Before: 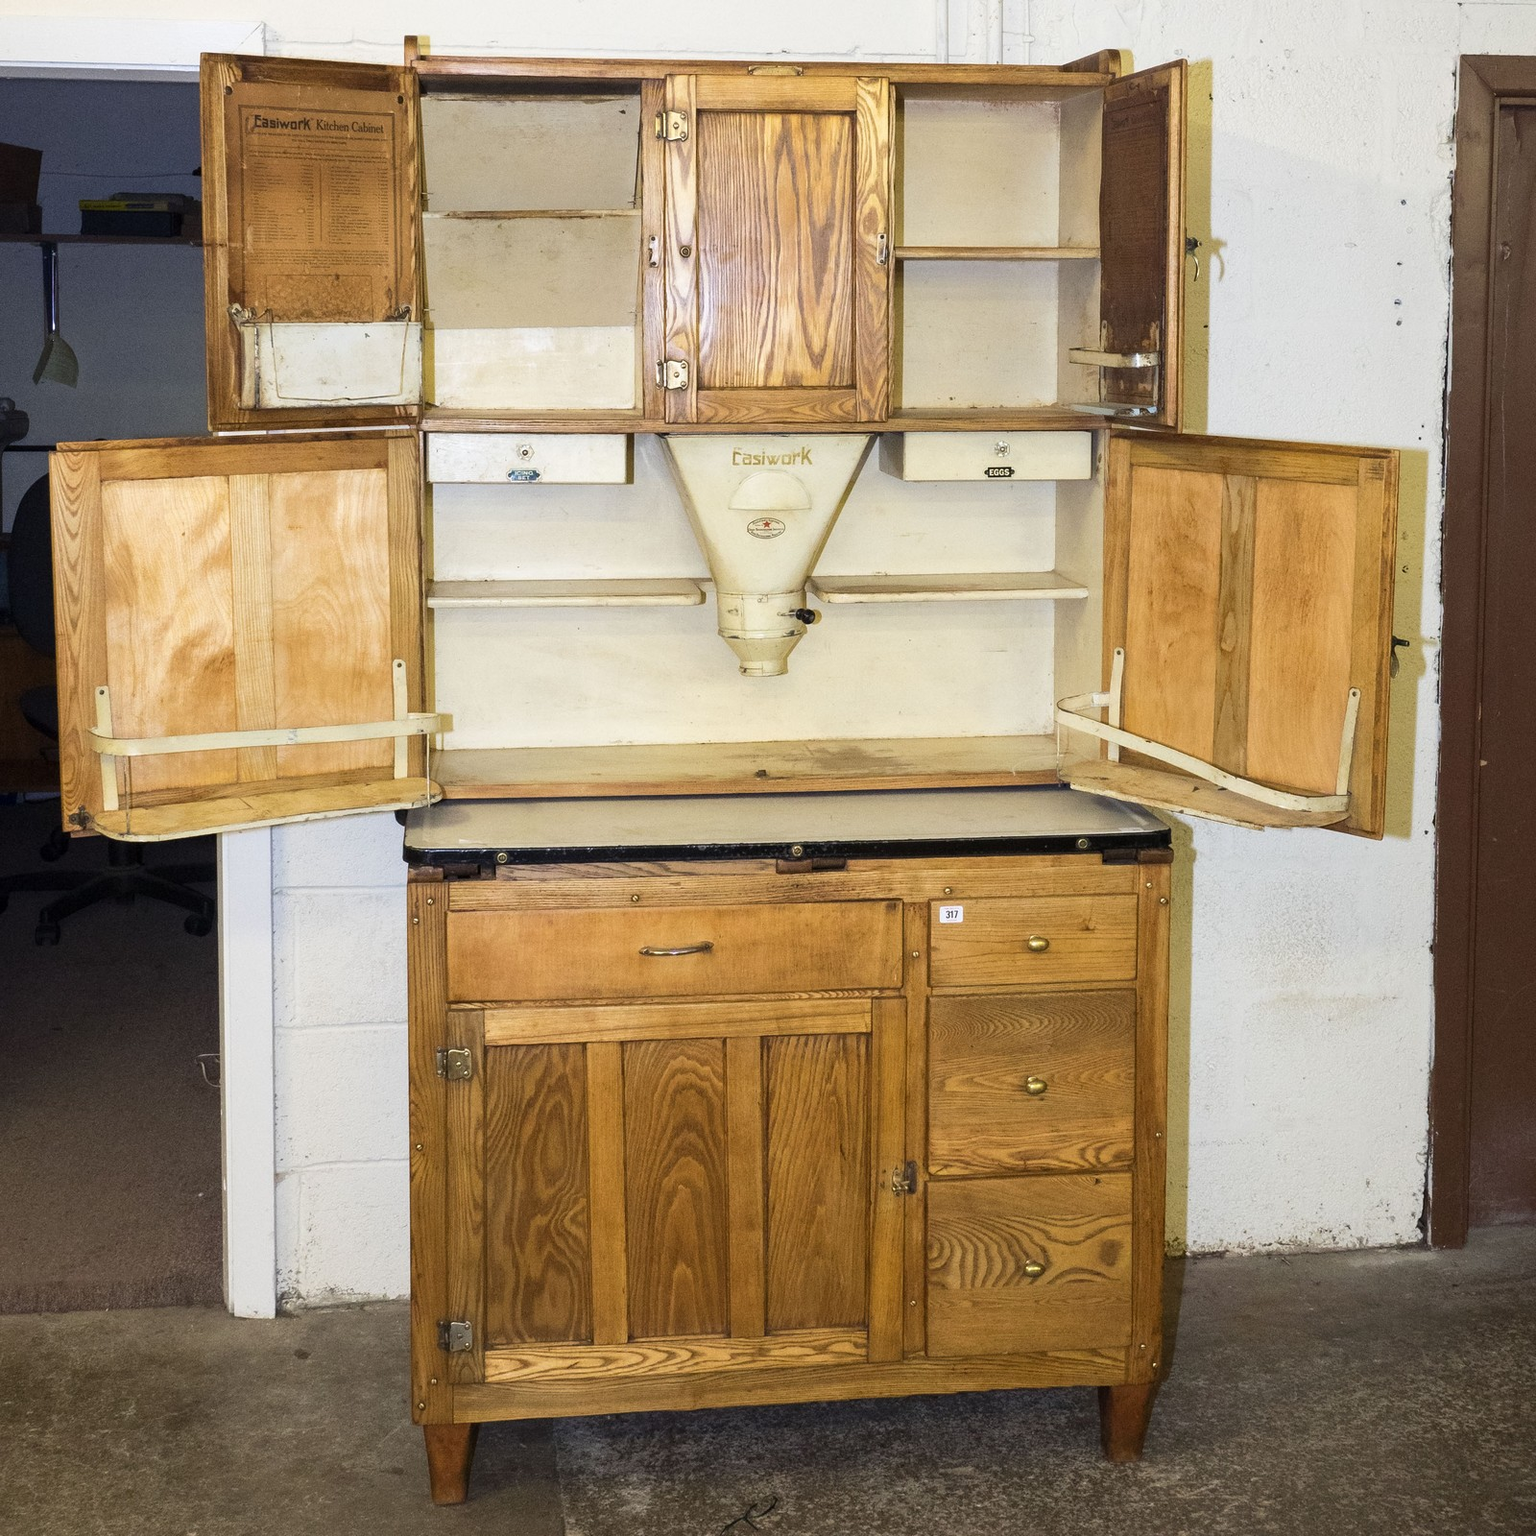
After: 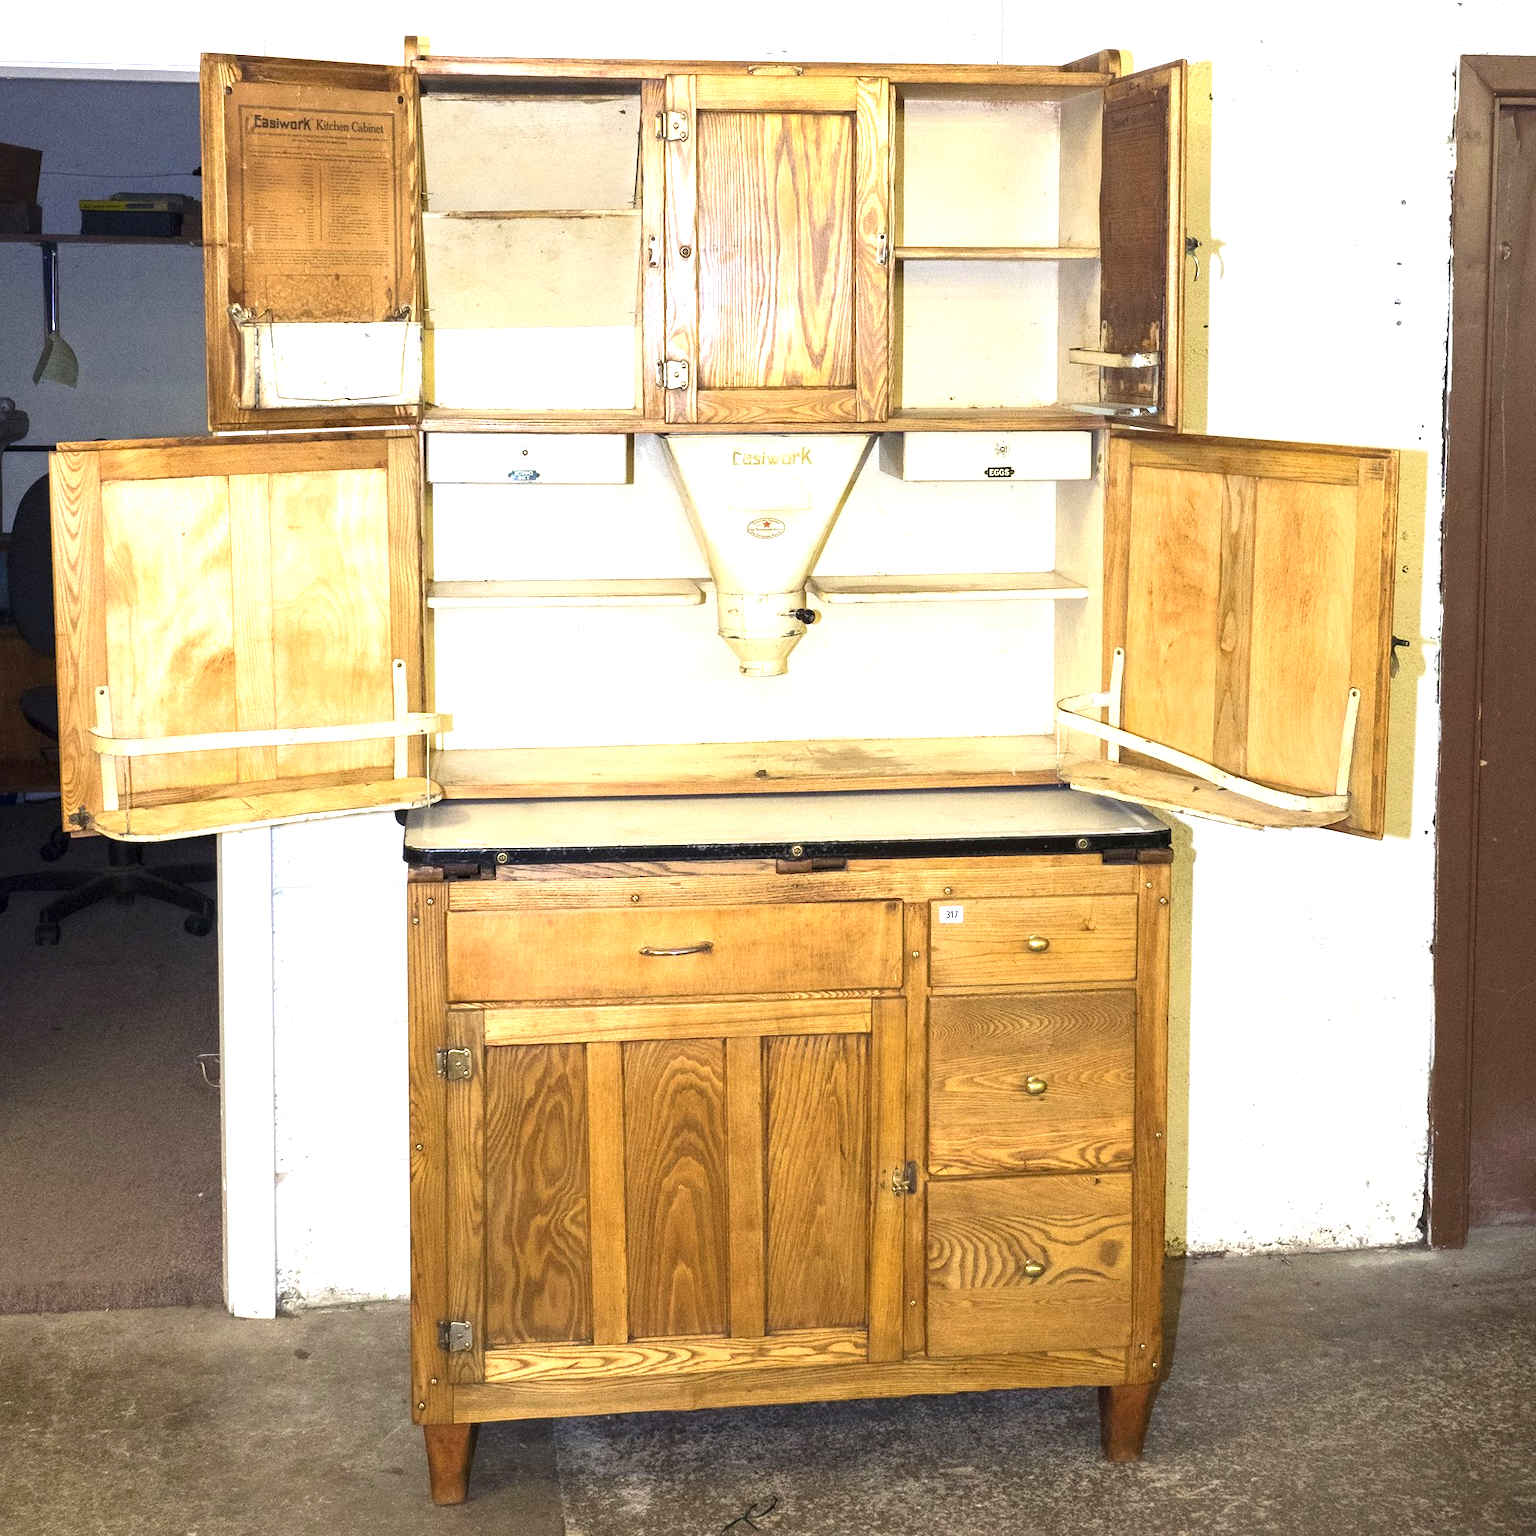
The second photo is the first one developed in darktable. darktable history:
exposure: exposure 0.994 EV, compensate highlight preservation false
